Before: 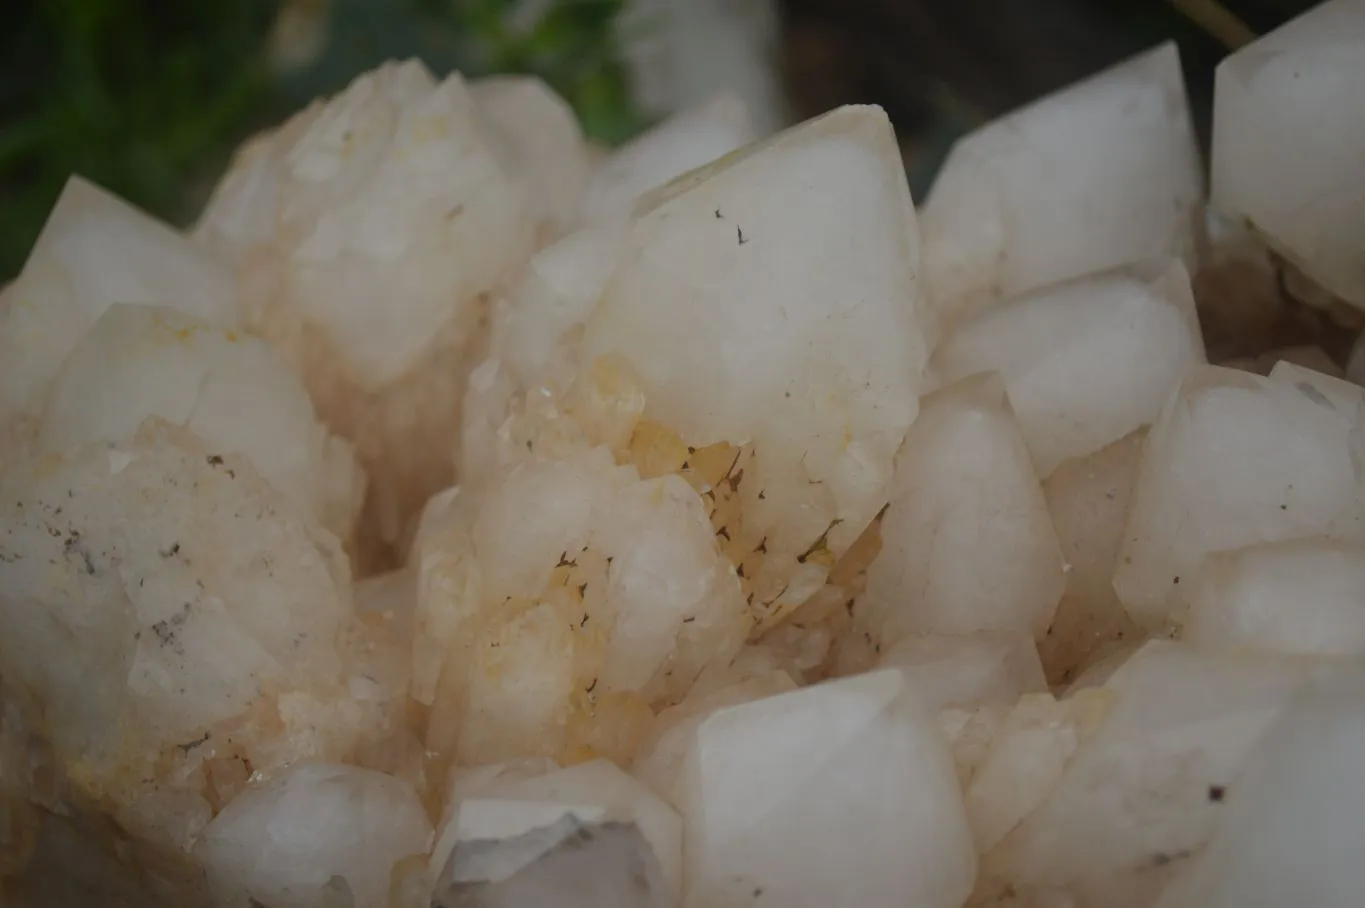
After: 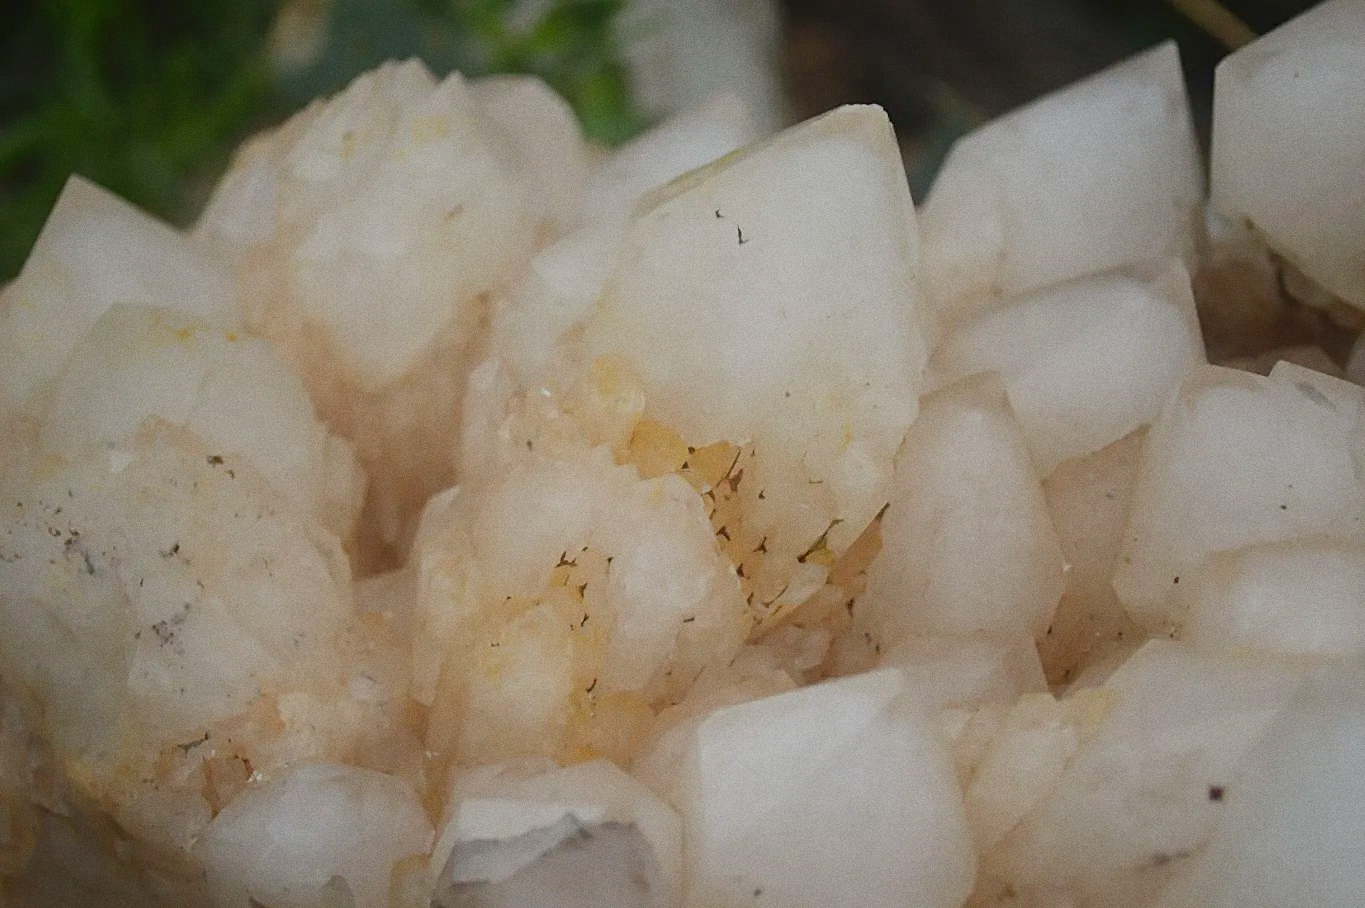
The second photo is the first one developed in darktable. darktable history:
levels: levels [0, 0.435, 0.917]
grain: coarseness 3.21 ISO
sharpen: on, module defaults
